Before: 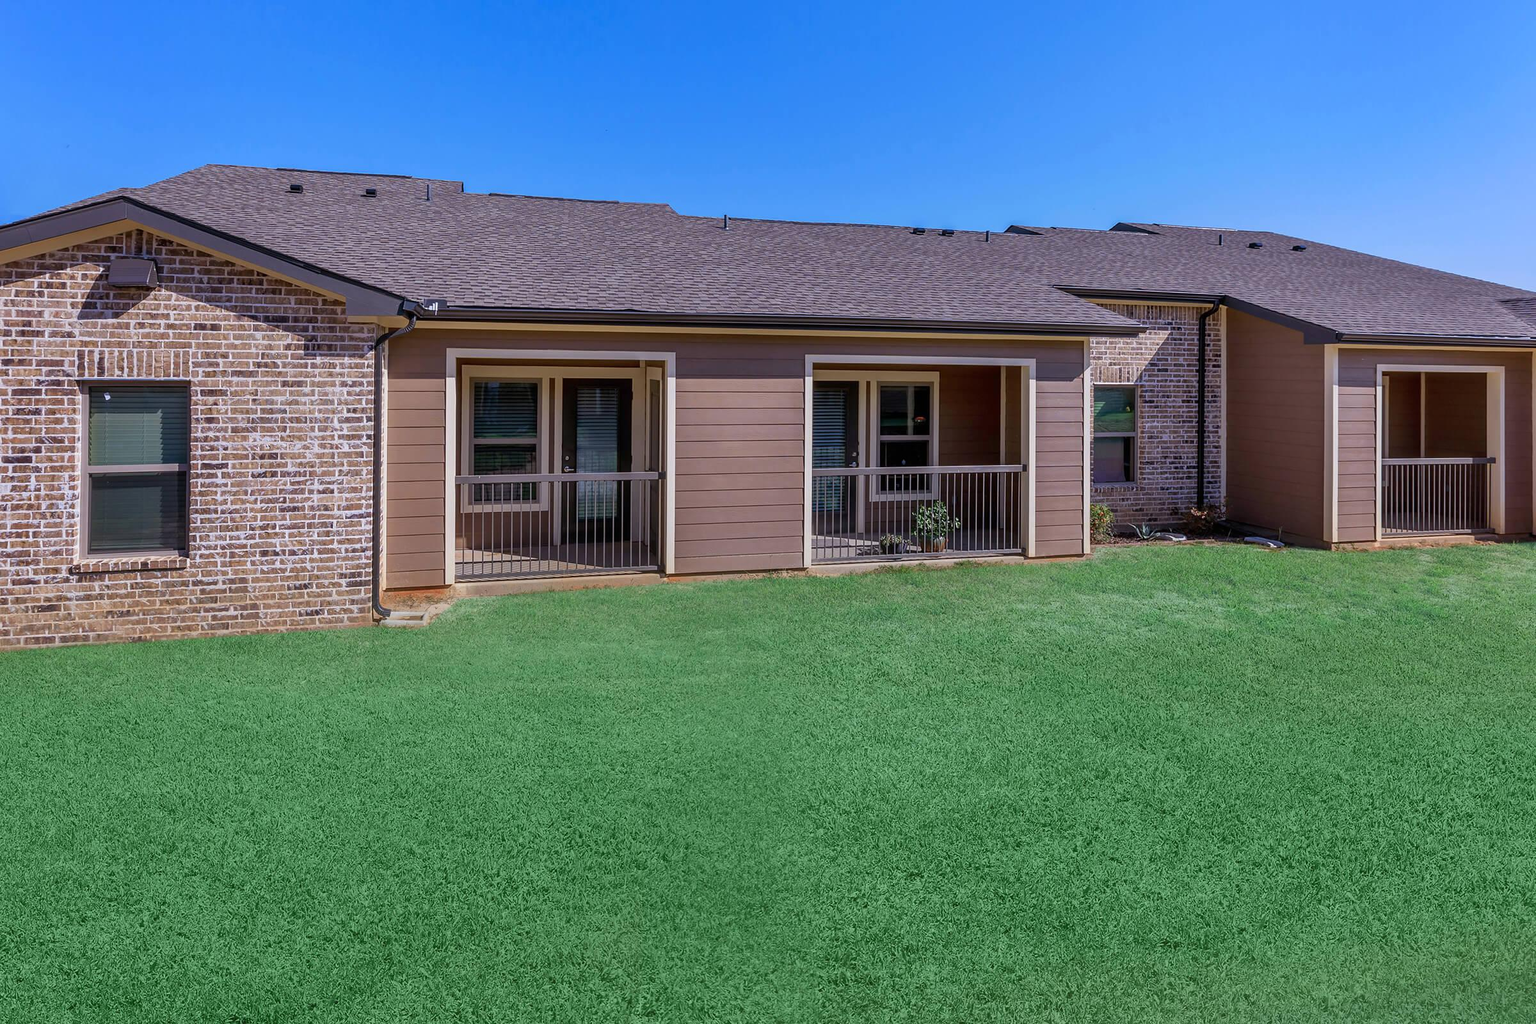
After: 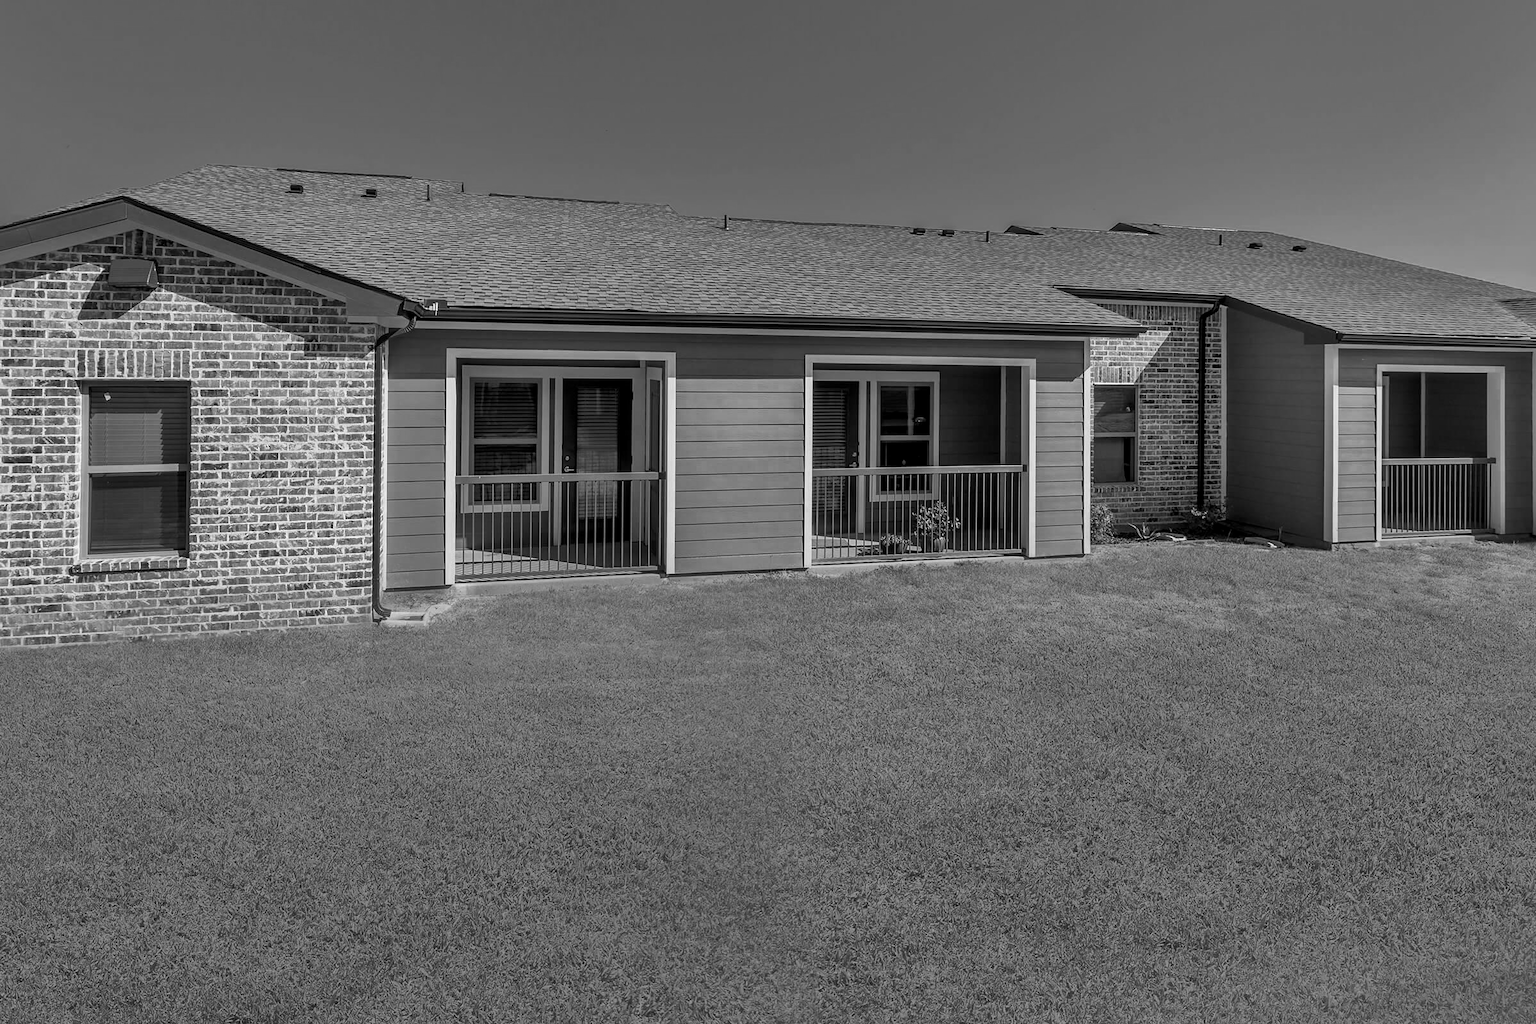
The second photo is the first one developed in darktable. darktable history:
local contrast: mode bilateral grid, contrast 20, coarseness 50, detail 120%, midtone range 0.2
color zones: curves: ch0 [(0.002, 0.593) (0.143, 0.417) (0.285, 0.541) (0.455, 0.289) (0.608, 0.327) (0.727, 0.283) (0.869, 0.571) (1, 0.603)]; ch1 [(0, 0) (0.143, 0) (0.286, 0) (0.429, 0) (0.571, 0) (0.714, 0) (0.857, 0)]
contrast brightness saturation: saturation -0.05
